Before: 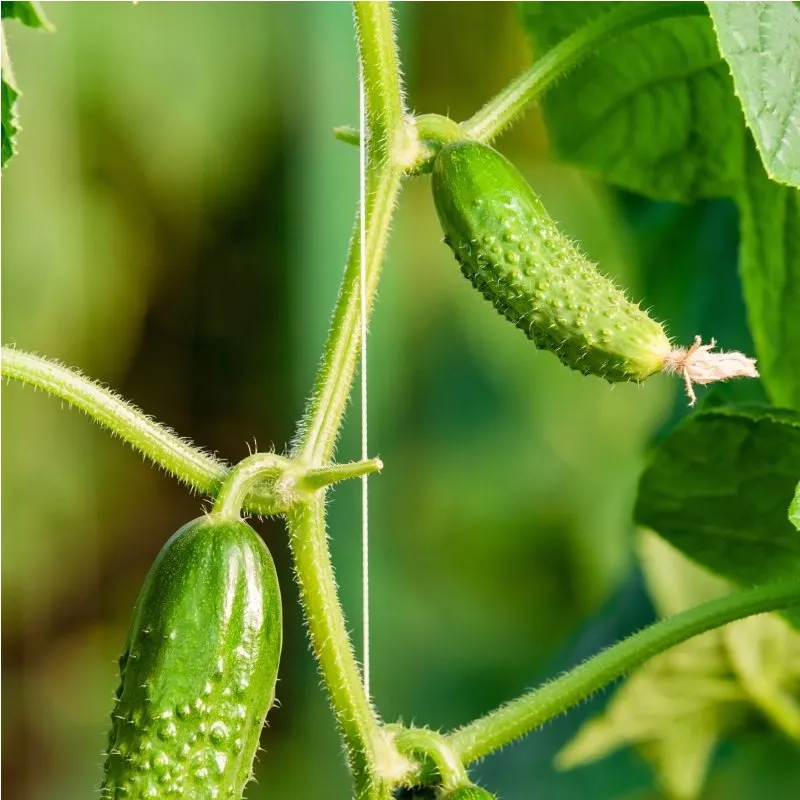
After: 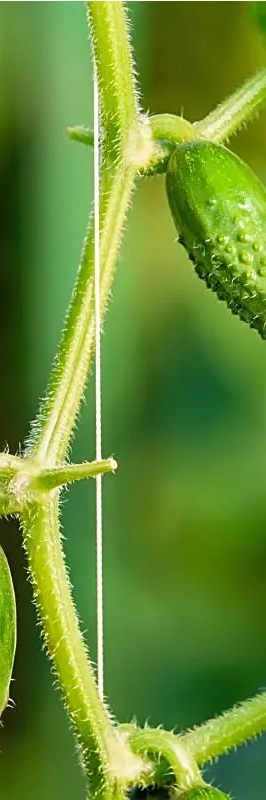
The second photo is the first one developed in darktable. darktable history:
crop: left 33.36%, right 33.36%
sharpen: on, module defaults
